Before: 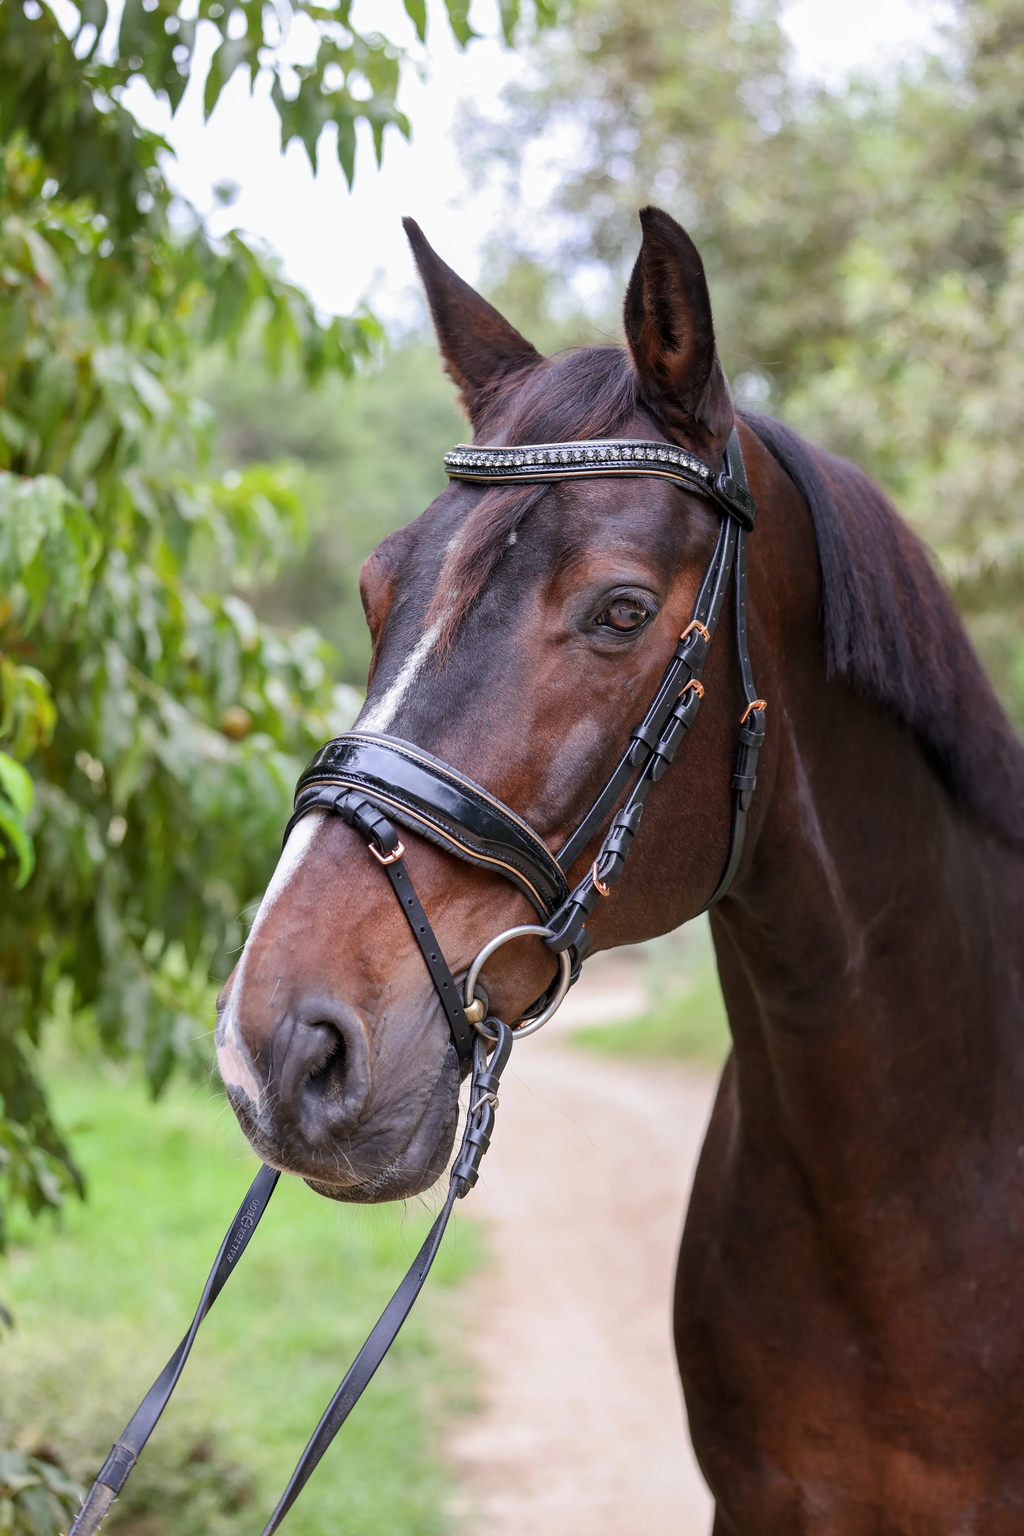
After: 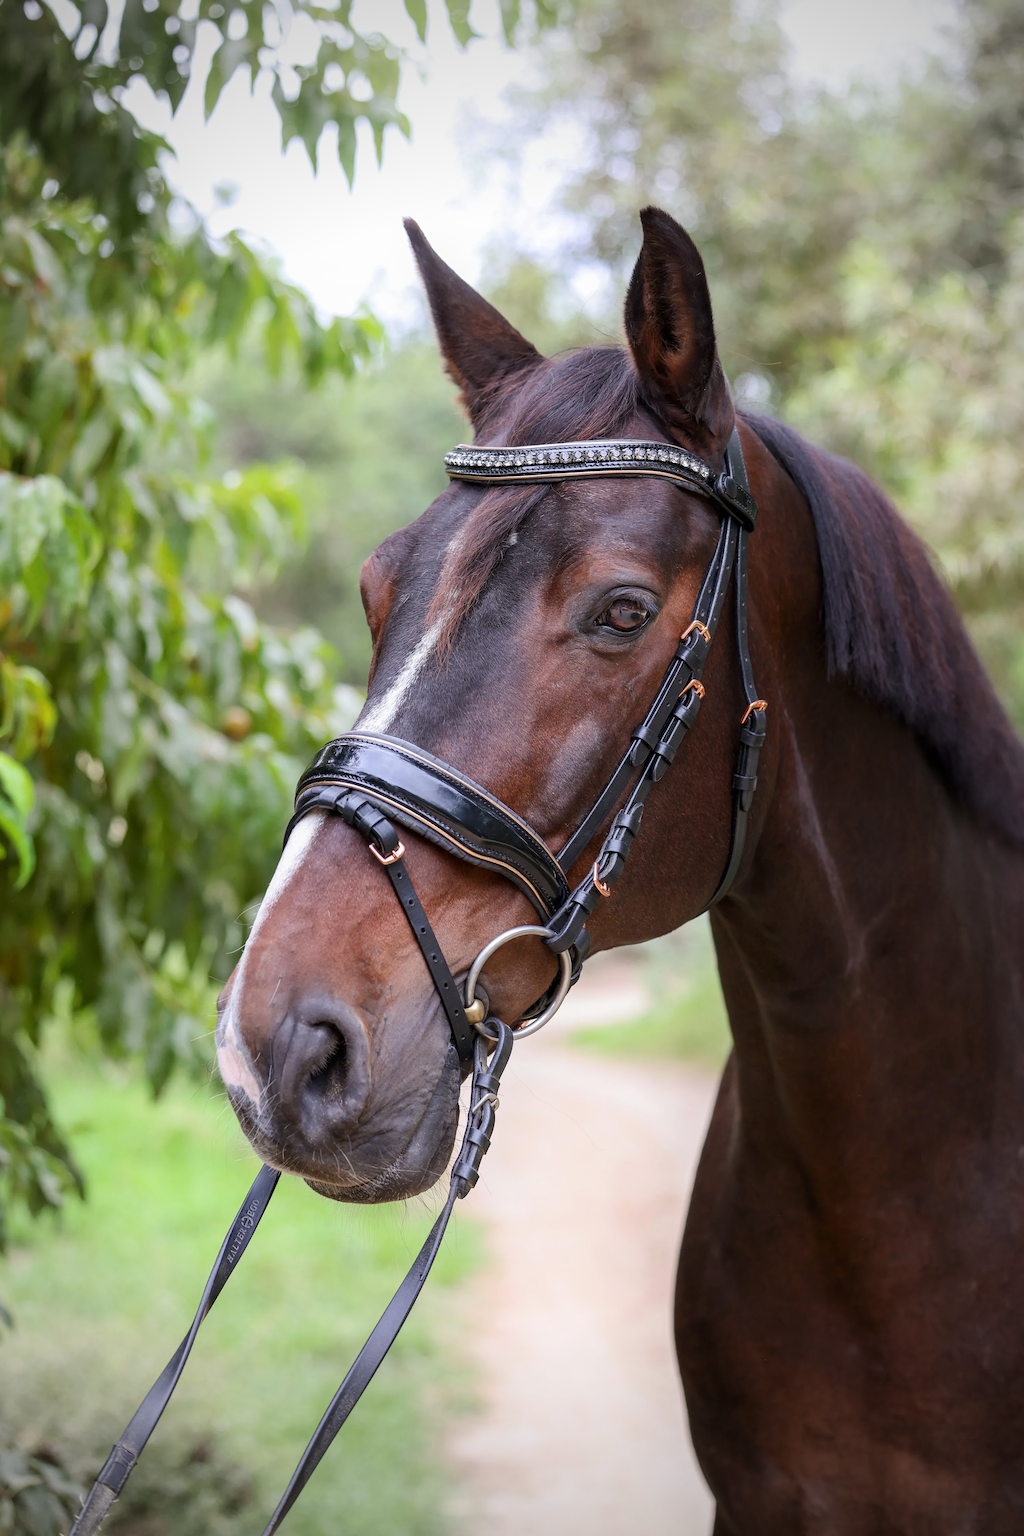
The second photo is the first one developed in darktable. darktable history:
shadows and highlights: shadows -23.08, highlights 46.15, soften with gaussian
vignetting: fall-off start 71.74%
